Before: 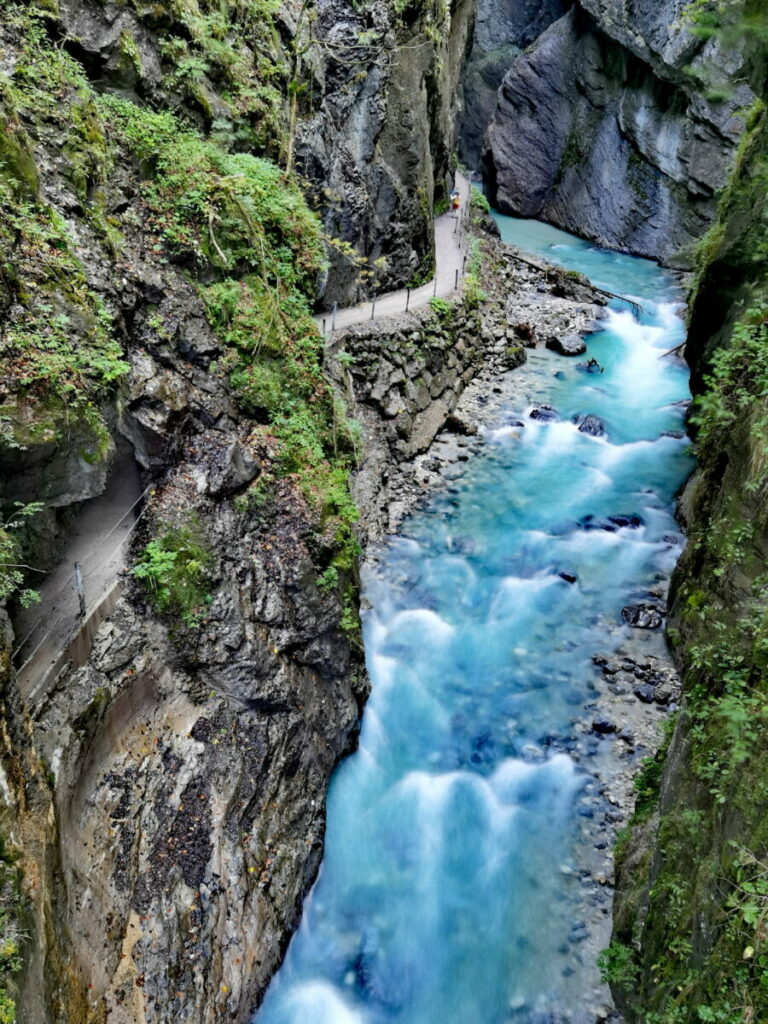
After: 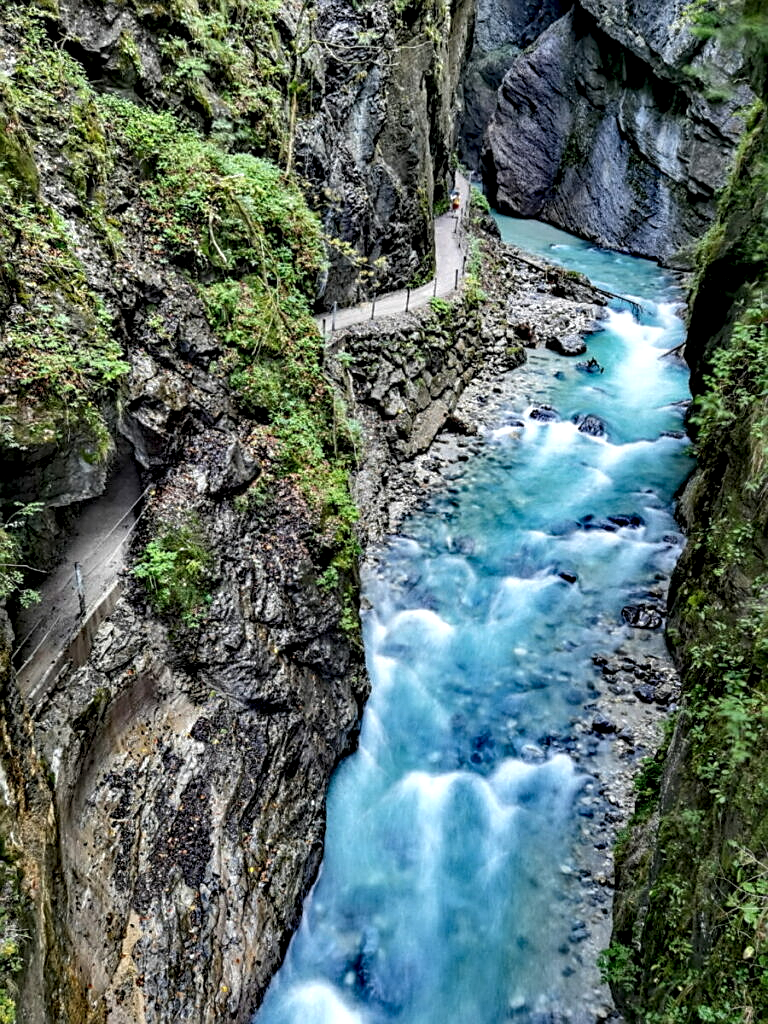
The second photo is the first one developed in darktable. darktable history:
local contrast: detail 150%
sharpen: on, module defaults
